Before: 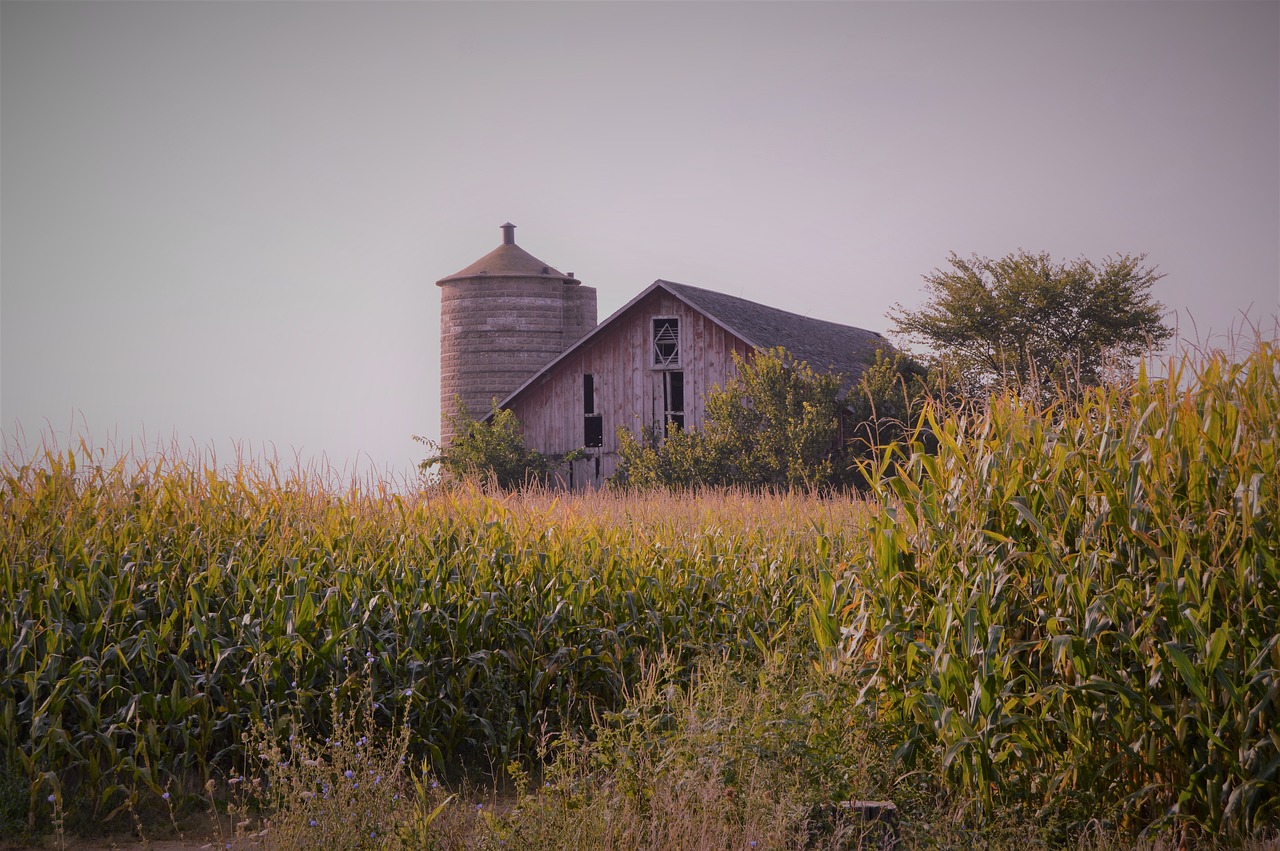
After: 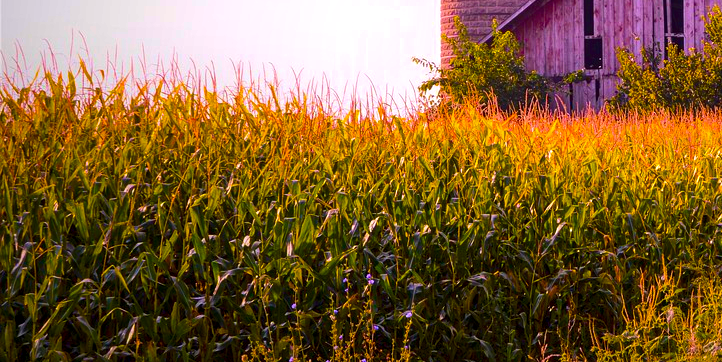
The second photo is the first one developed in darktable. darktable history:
color balance rgb: linear chroma grading › global chroma 42%, perceptual saturation grading › global saturation 42%, perceptual brilliance grading › global brilliance 25%, global vibrance 33%
crop: top 44.483%, right 43.593%, bottom 12.892%
contrast brightness saturation: contrast 0.12, brightness -0.12, saturation 0.2
local contrast: on, module defaults
